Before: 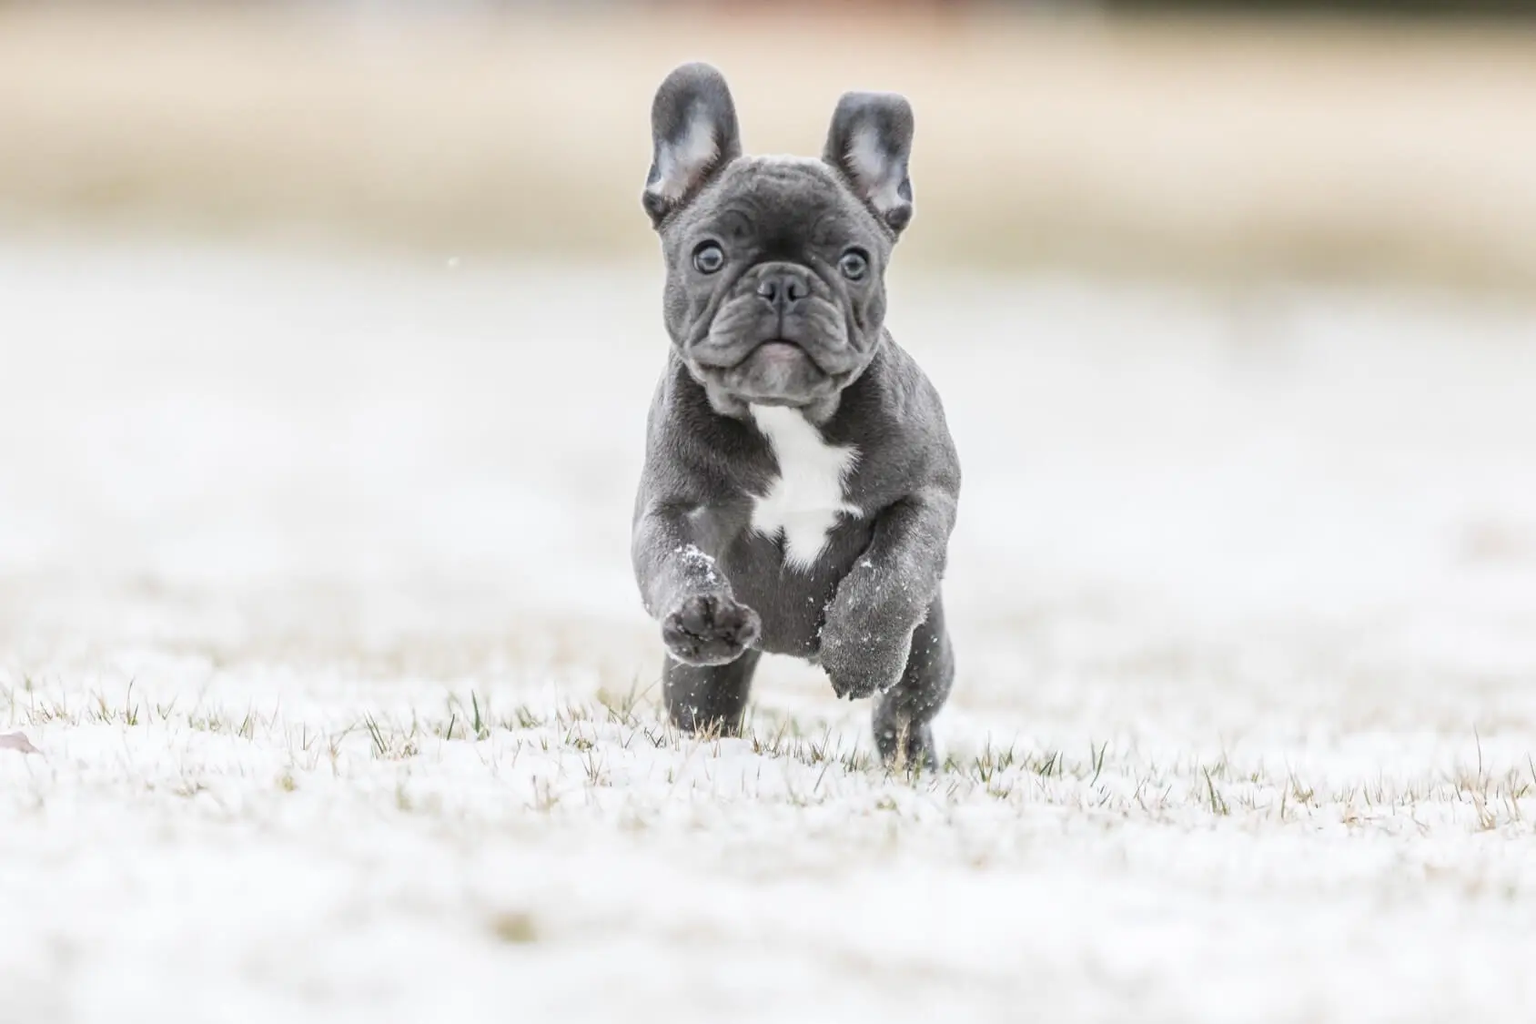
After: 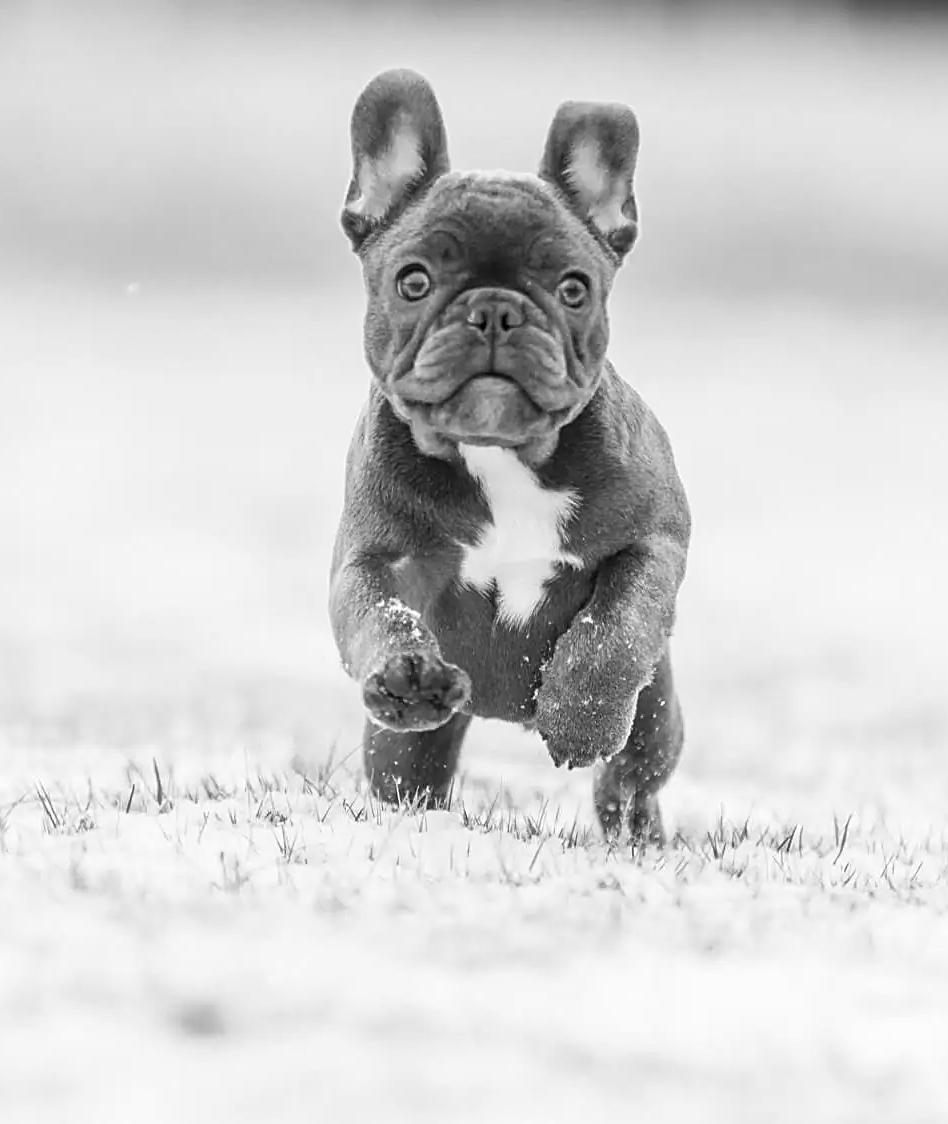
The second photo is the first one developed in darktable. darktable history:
color correction: highlights a* -4.73, highlights b* 5.06, saturation 0.97
sharpen: amount 0.478
tone equalizer: on, module defaults
monochrome: a 16.01, b -2.65, highlights 0.52
crop: left 21.674%, right 22.086%
